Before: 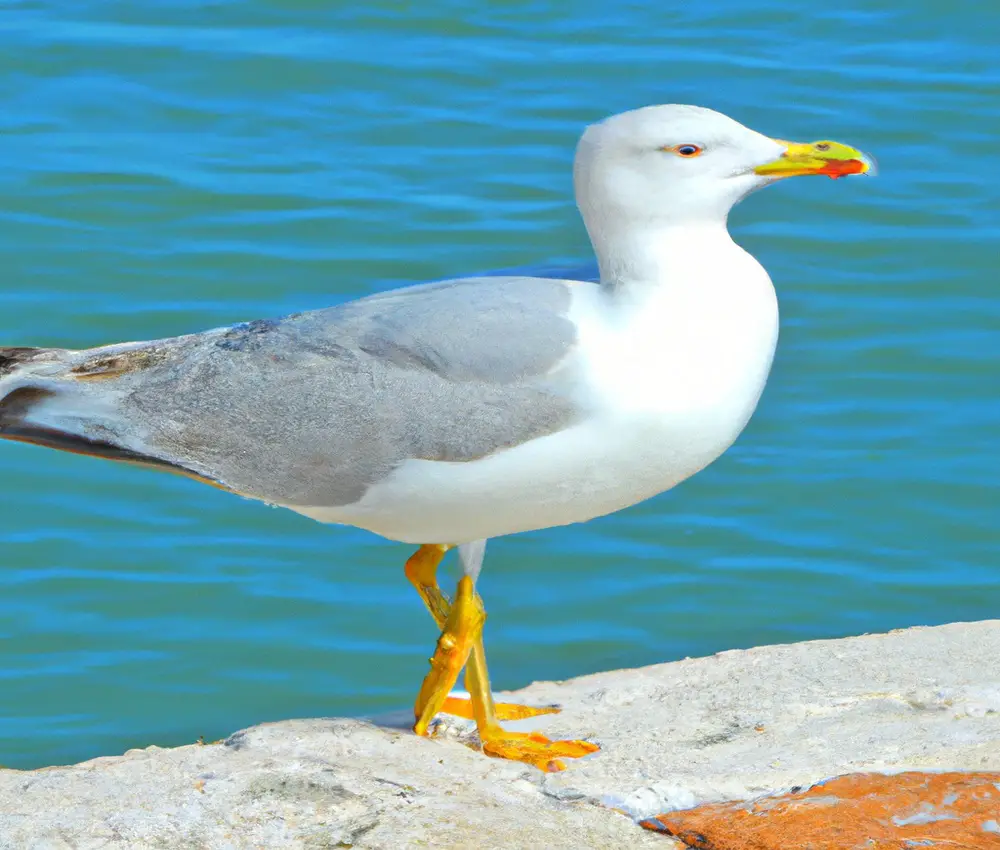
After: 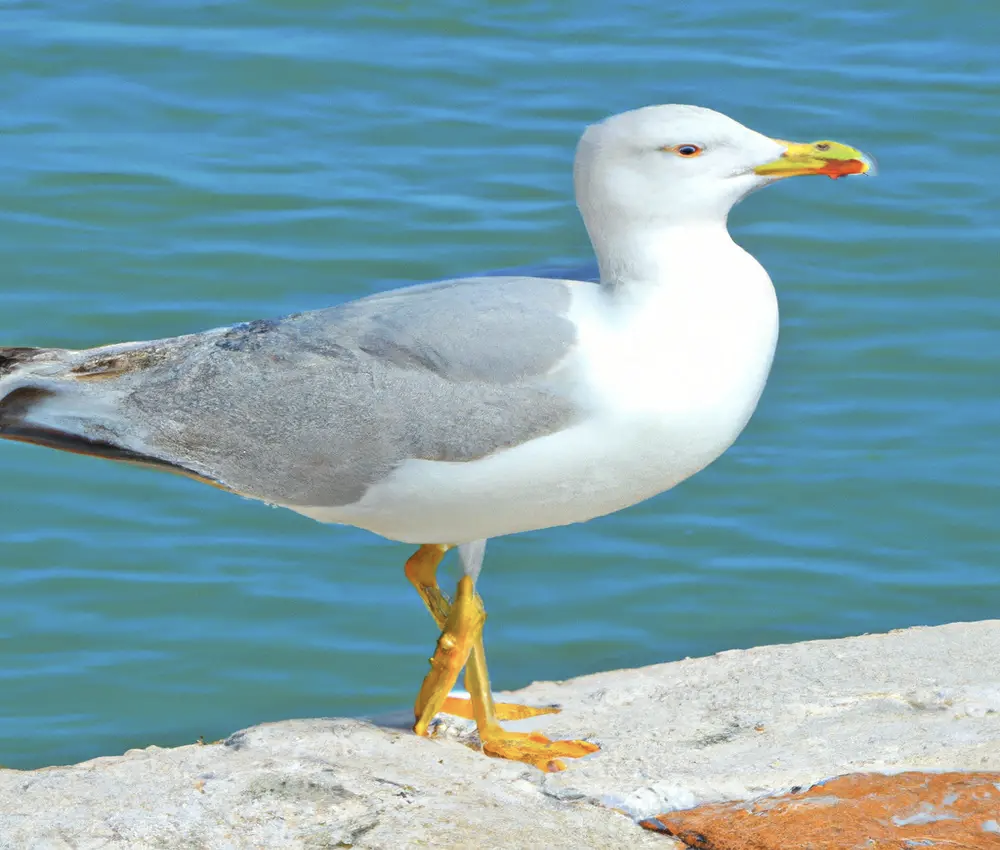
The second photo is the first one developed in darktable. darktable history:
contrast brightness saturation: contrast 0.06, brightness -0.014, saturation -0.224
